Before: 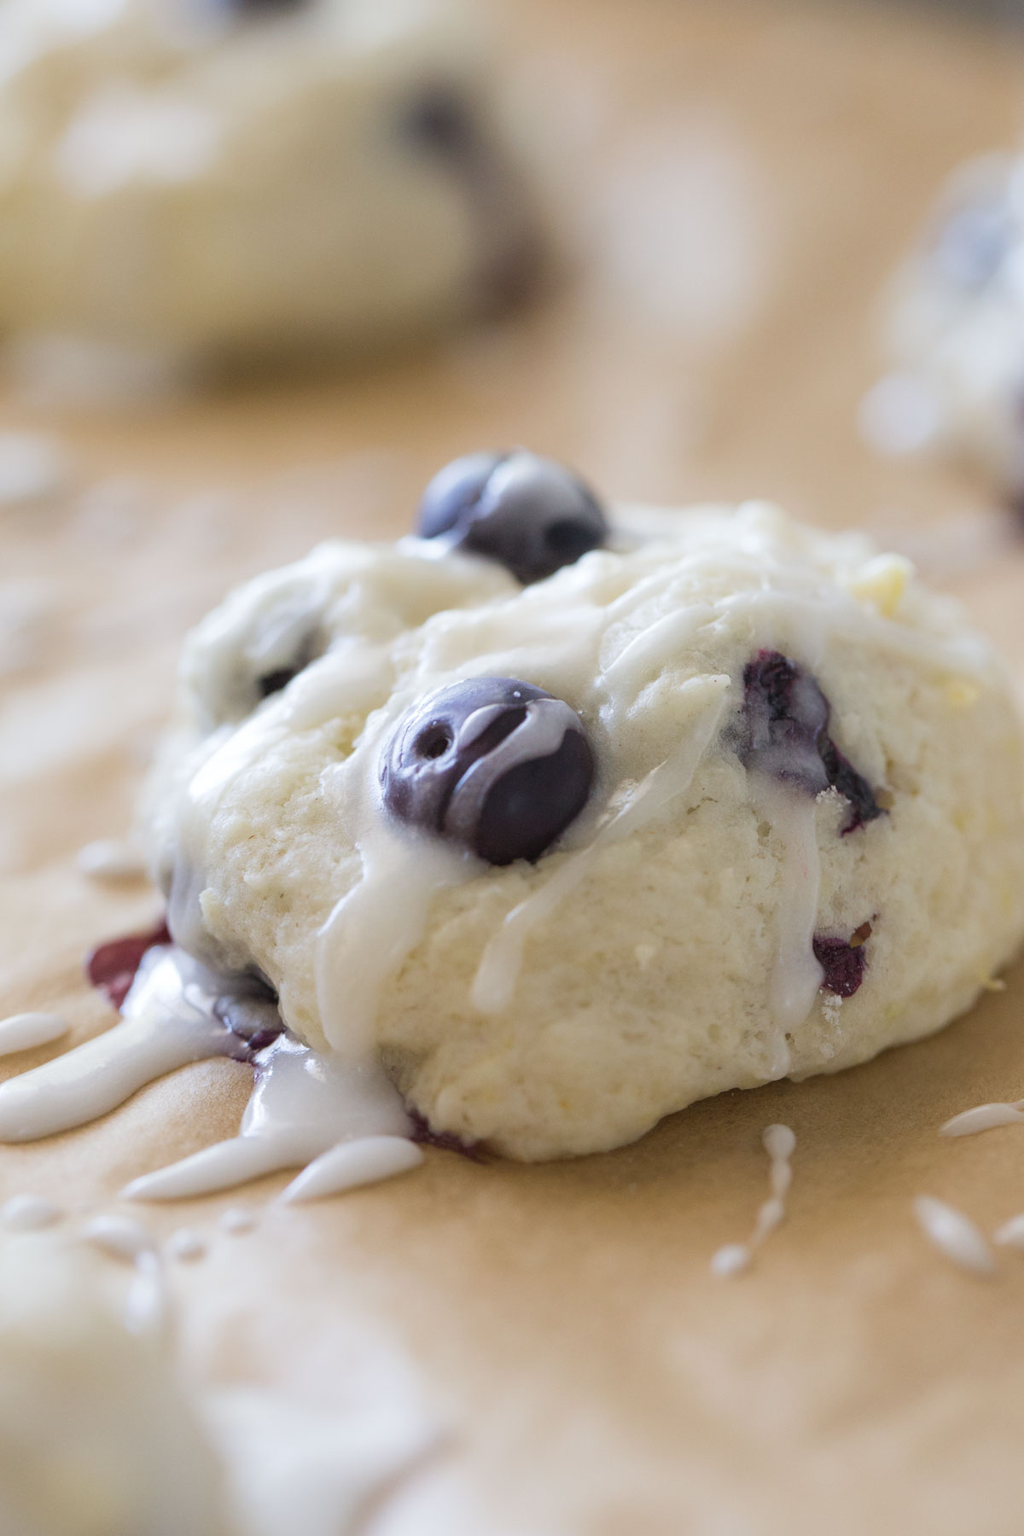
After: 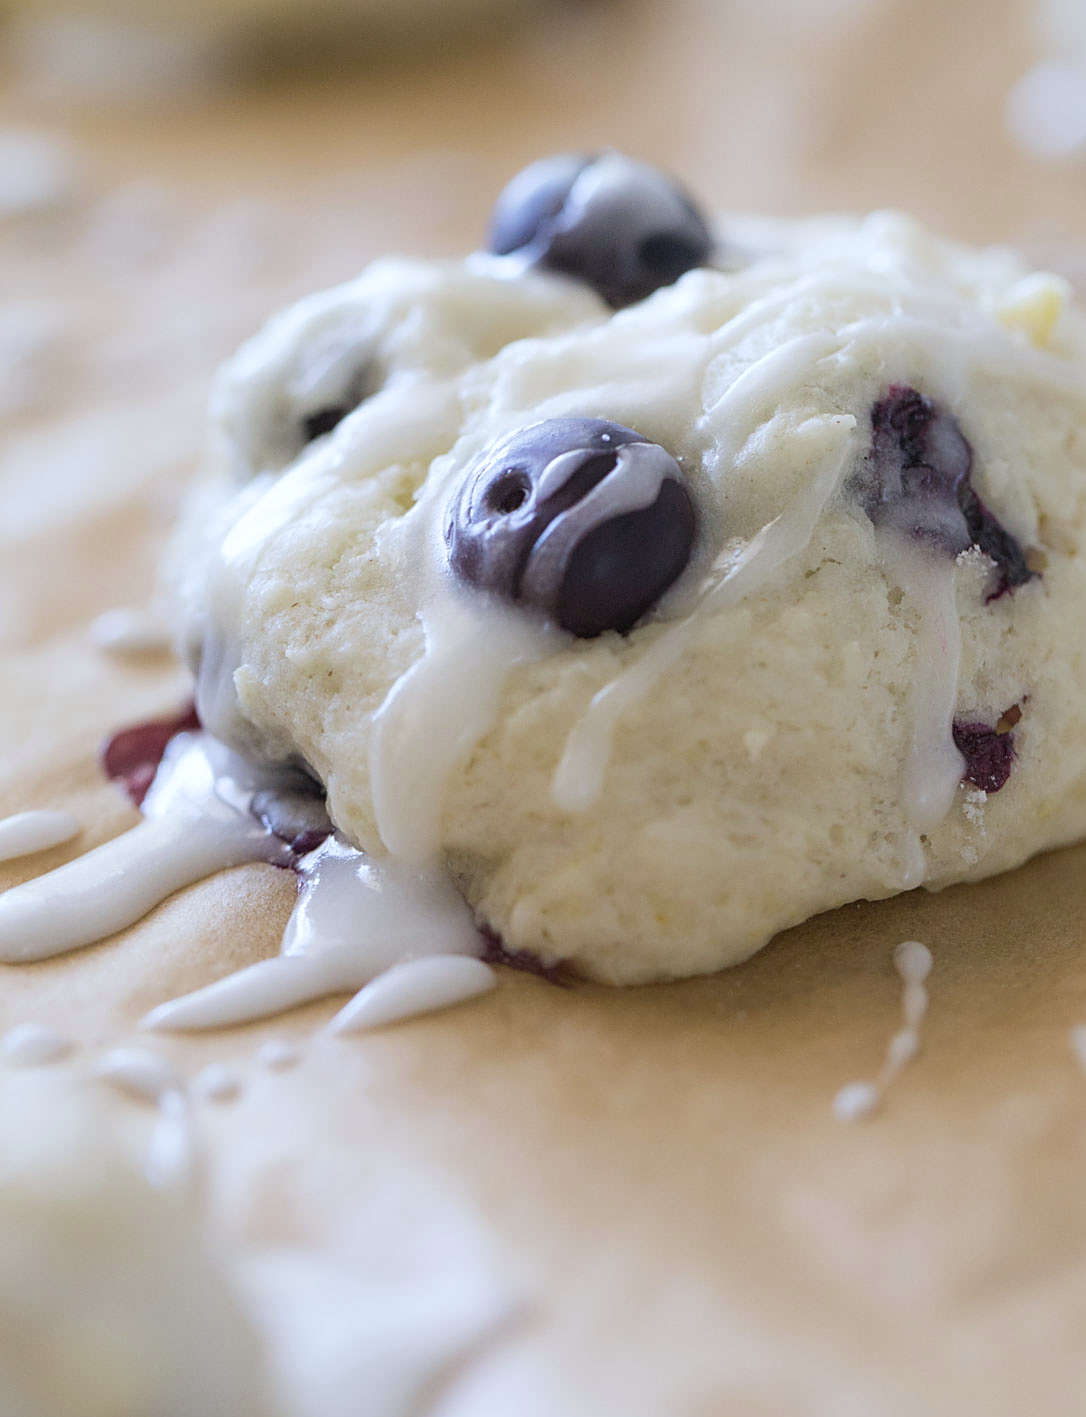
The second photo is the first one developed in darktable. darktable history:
white balance: red 0.974, blue 1.044
sharpen: on, module defaults
crop: top 20.916%, right 9.437%, bottom 0.316%
